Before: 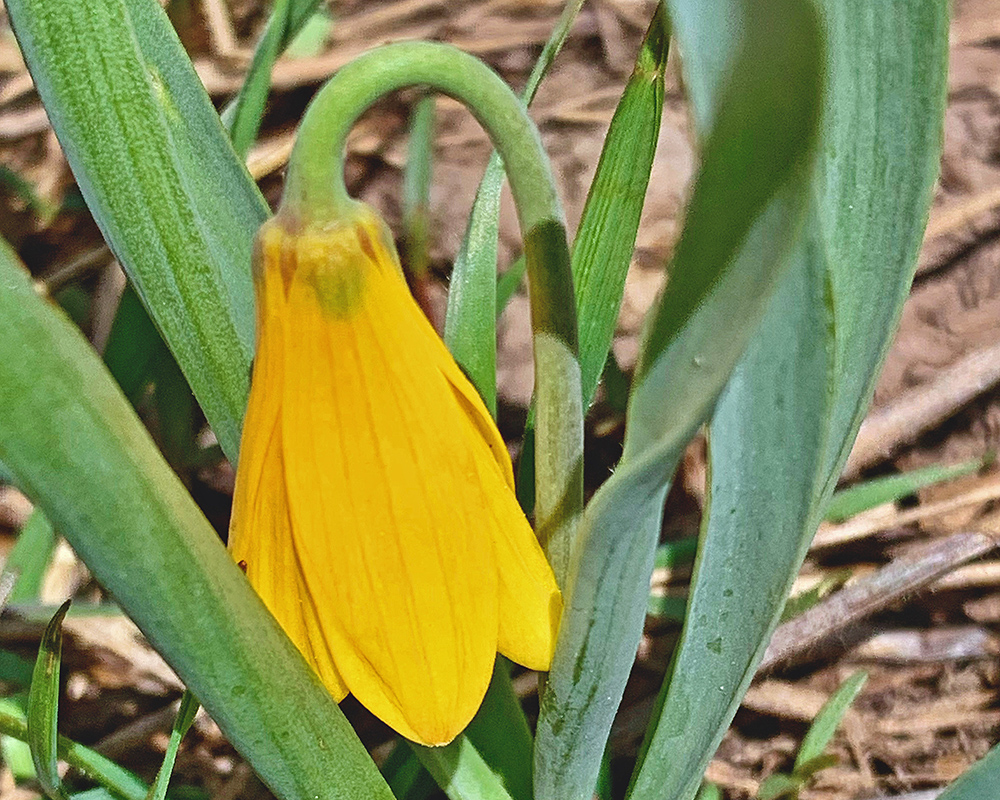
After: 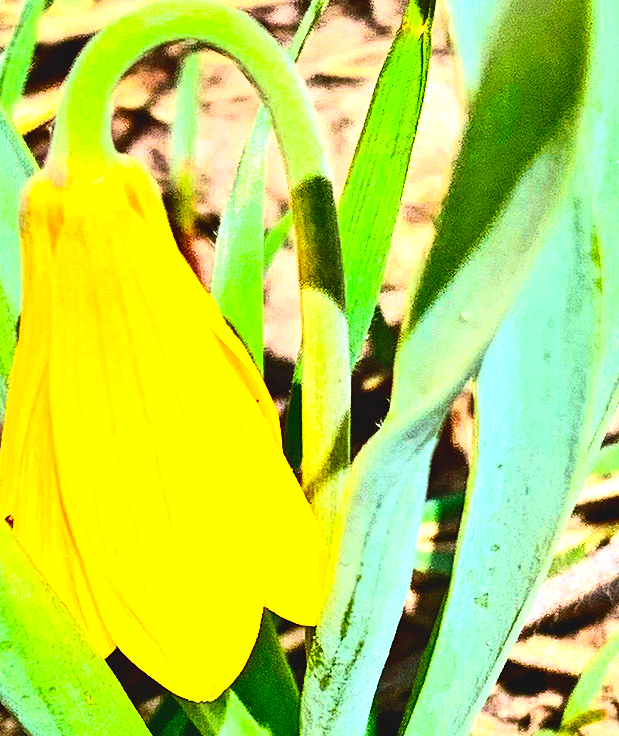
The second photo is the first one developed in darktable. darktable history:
contrast brightness saturation: contrast 0.396, brightness 0.052, saturation 0.251
crop and rotate: left 23.393%, top 5.635%, right 14.7%, bottom 2.265%
color balance rgb: linear chroma grading › global chroma 14.604%, perceptual saturation grading › global saturation 0.836%, perceptual brilliance grading › highlights 13.968%, perceptual brilliance grading › shadows -18.99%, global vibrance 20.635%
exposure: black level correction -0.006, exposure 1 EV, compensate highlight preservation false
